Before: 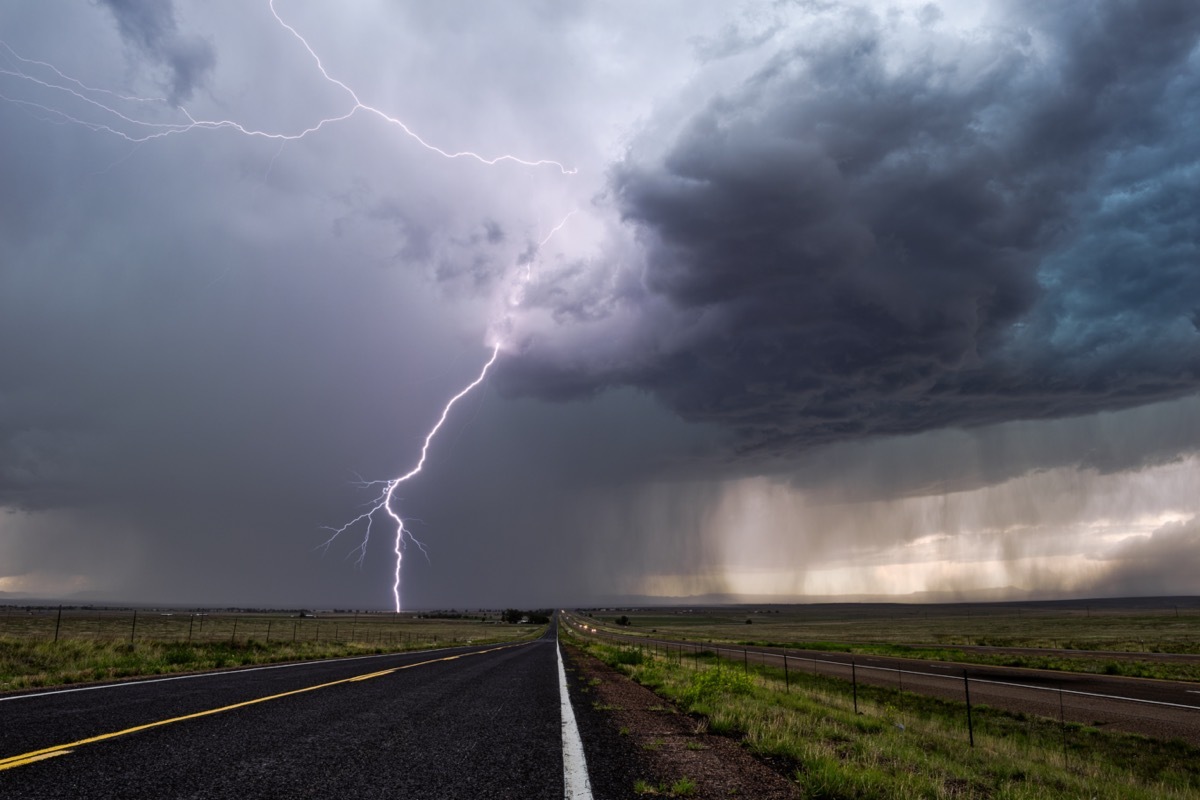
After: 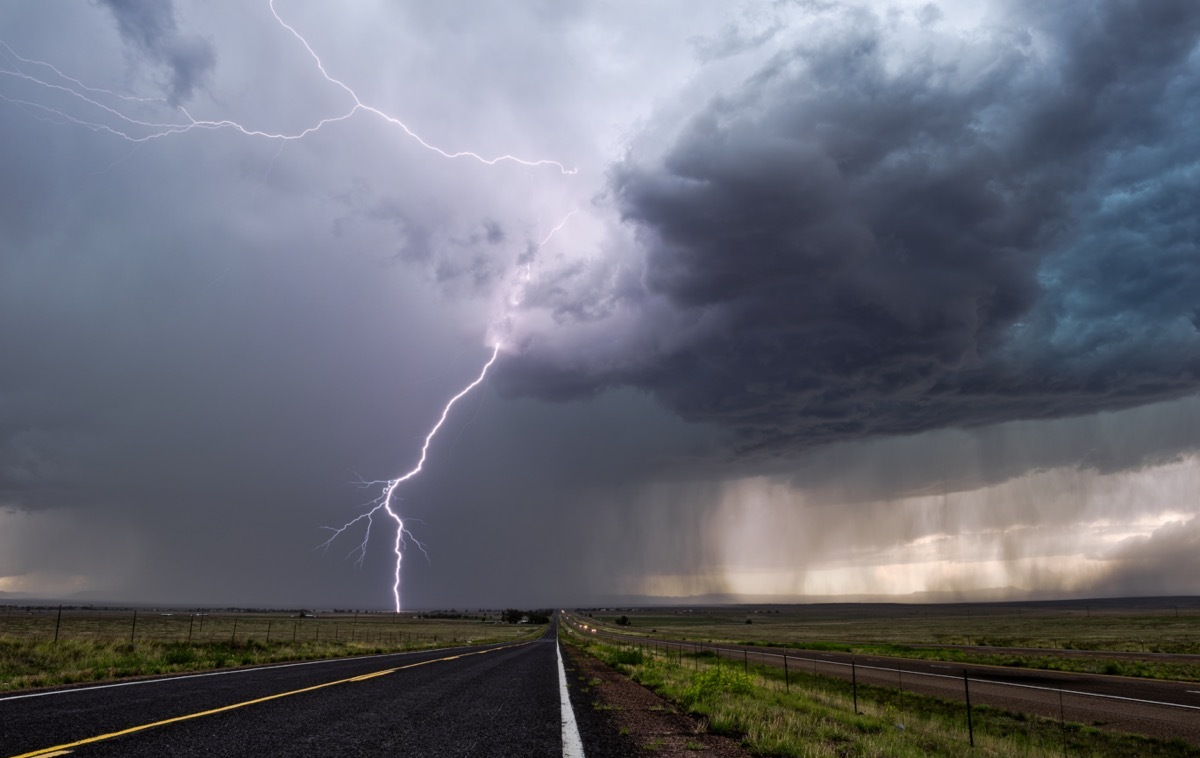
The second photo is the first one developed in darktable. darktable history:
crop and rotate: top 0.014%, bottom 5.194%
